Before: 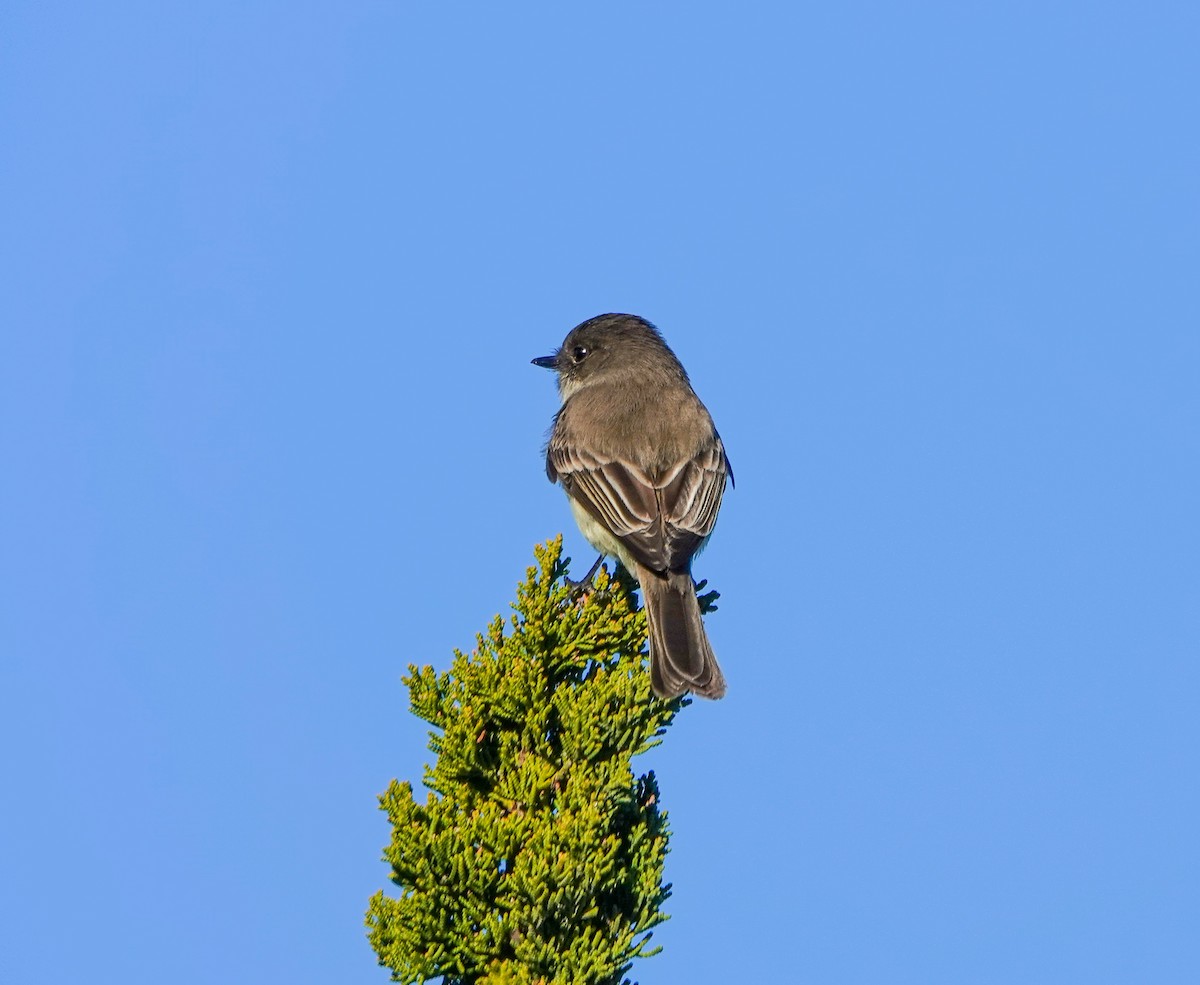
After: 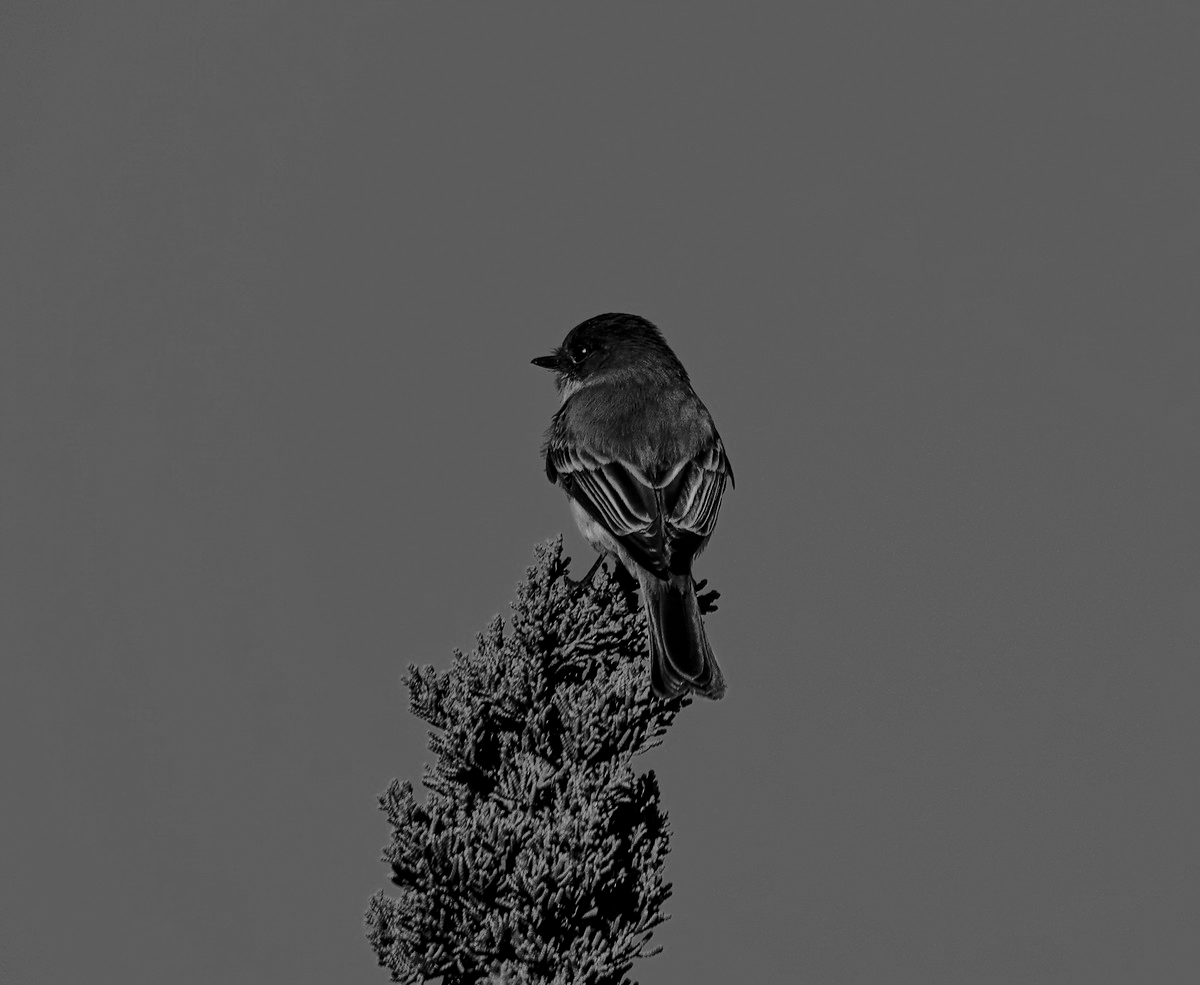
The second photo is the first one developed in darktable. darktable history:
contrast brightness saturation: contrast -0.03, brightness -0.59, saturation -1
white balance: red 1.042, blue 1.17
filmic rgb: black relative exposure -5 EV, hardness 2.88, contrast 1.3, highlights saturation mix -10%
